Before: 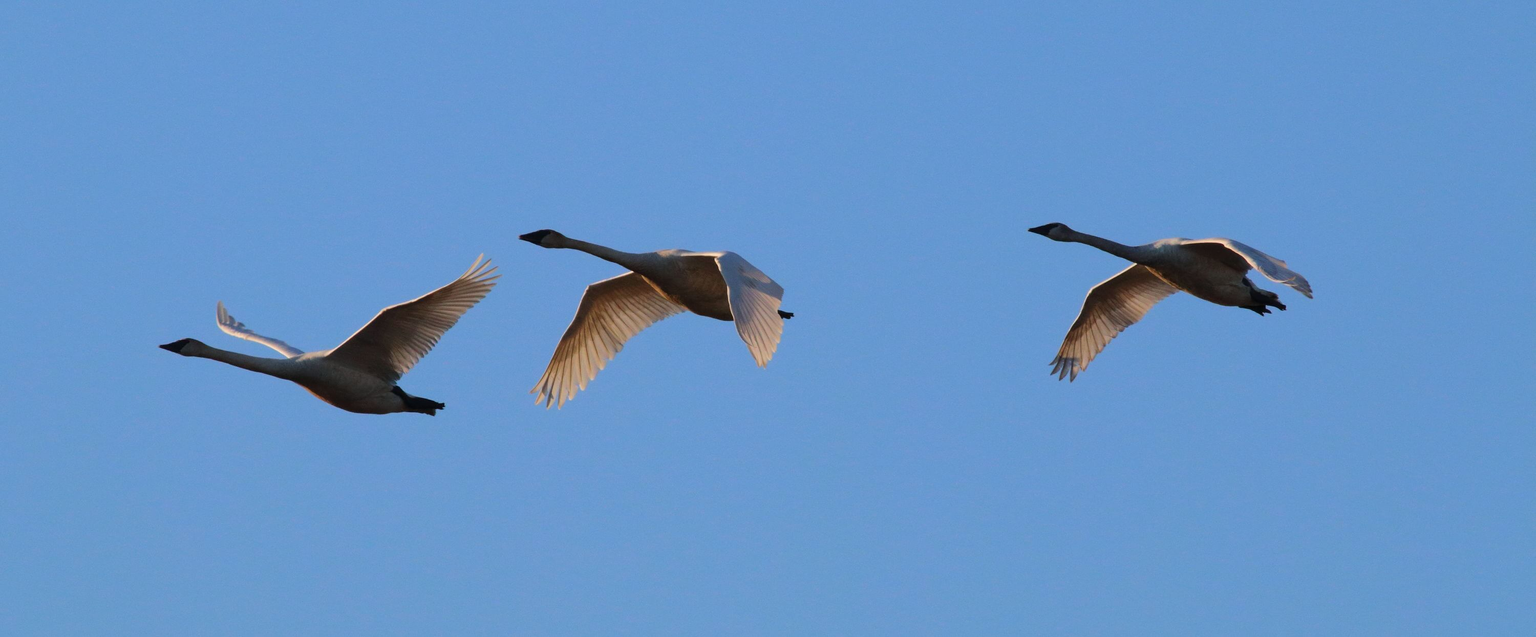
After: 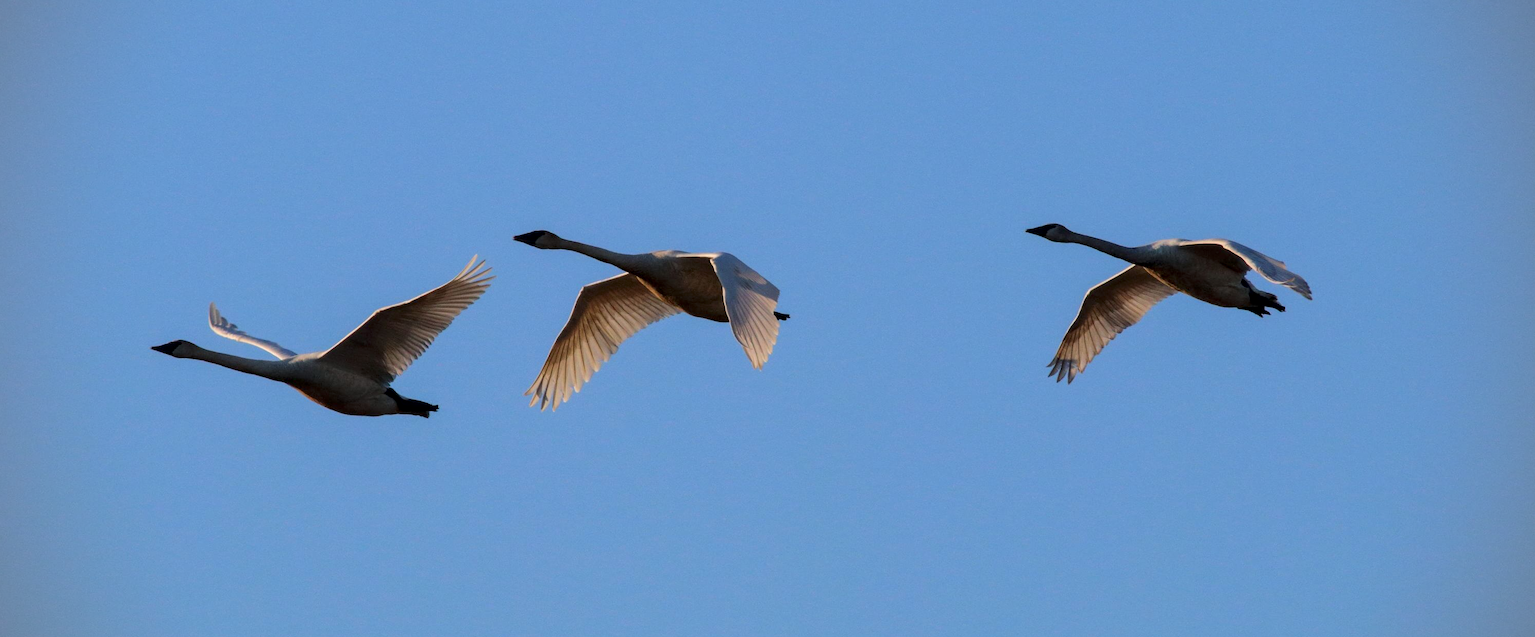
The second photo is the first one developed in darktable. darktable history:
vignetting: dithering 8-bit output, unbound false
exposure: compensate highlight preservation false
local contrast: highlights 83%, shadows 81%
crop and rotate: left 0.614%, top 0.179%, bottom 0.309%
